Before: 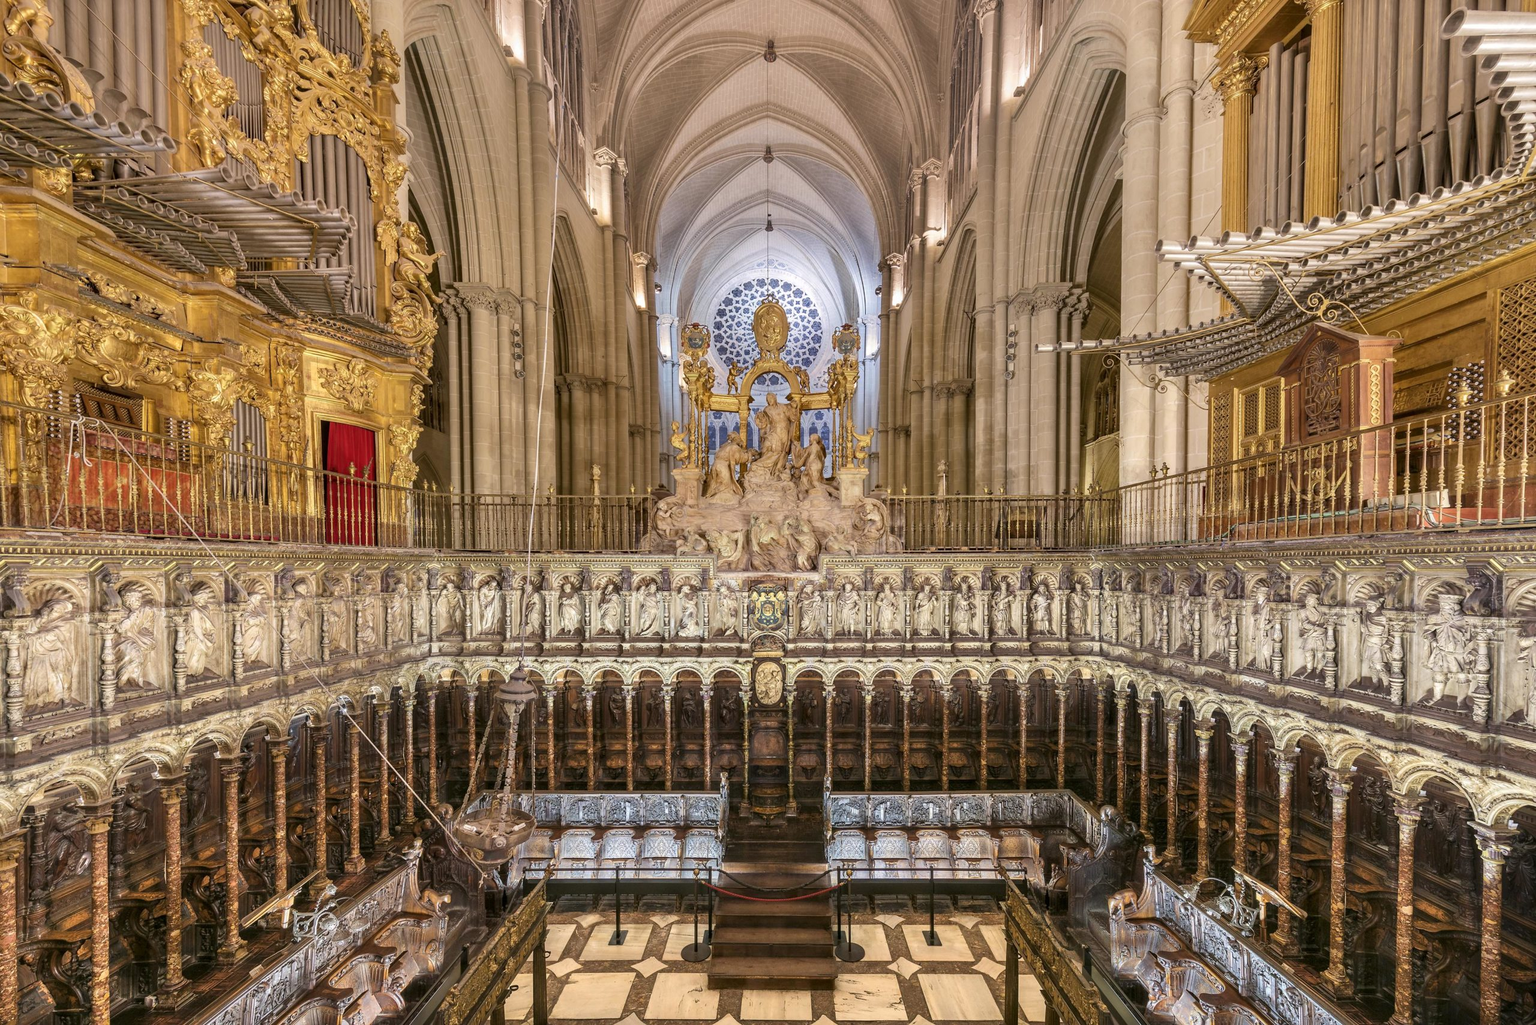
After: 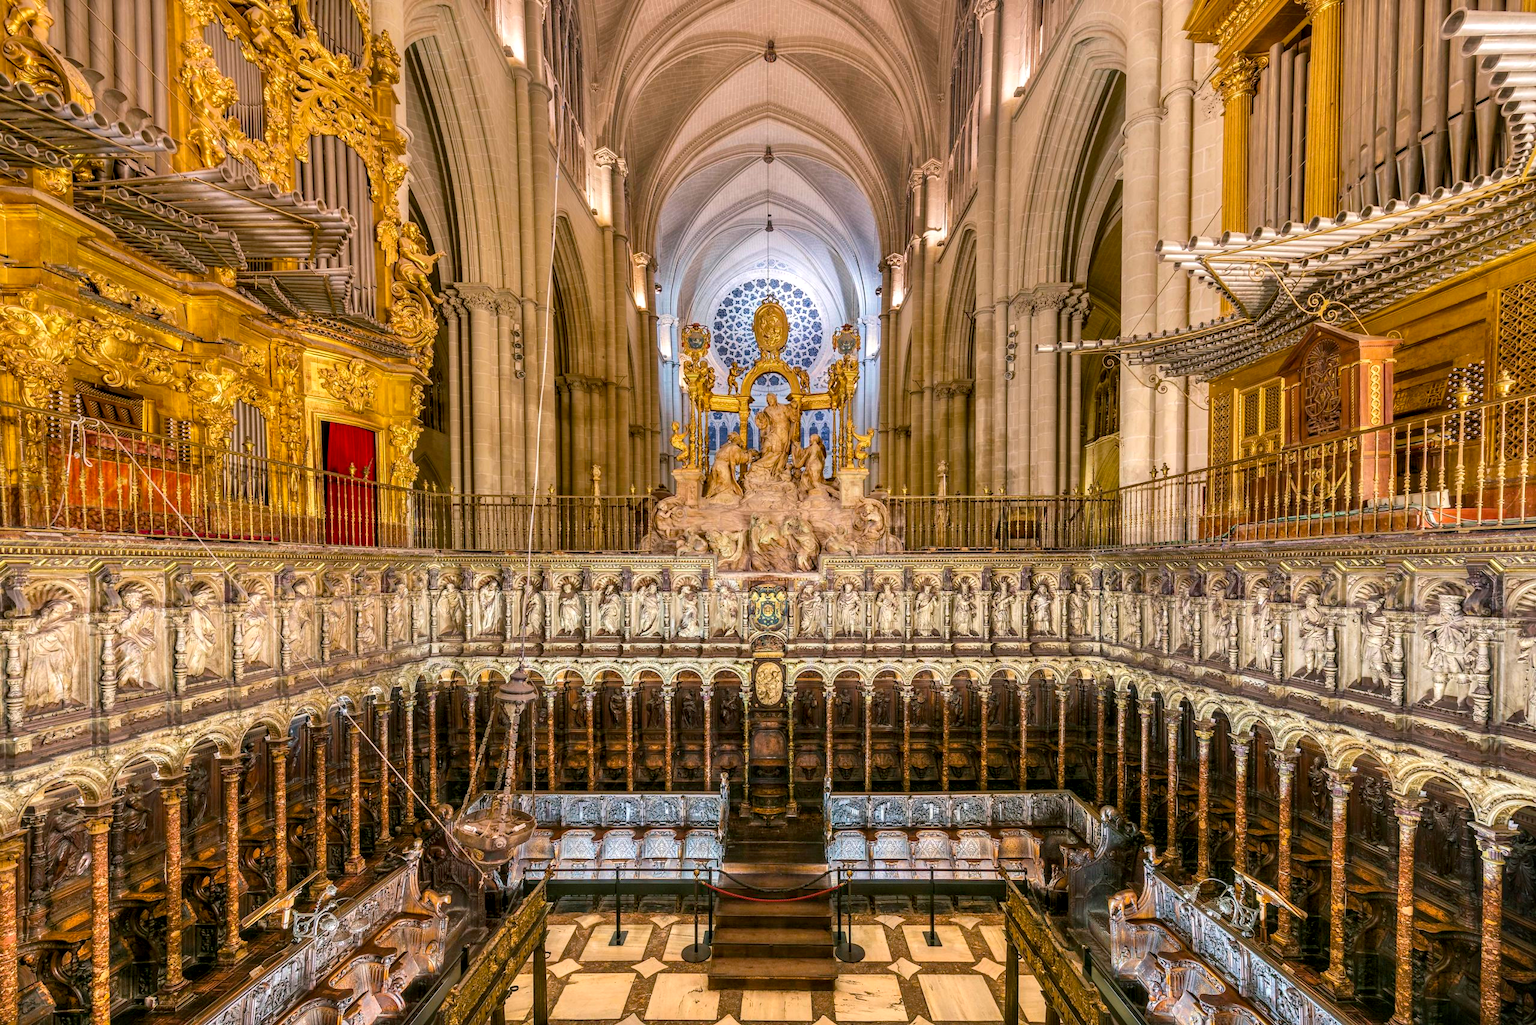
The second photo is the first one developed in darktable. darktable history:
local contrast: on, module defaults
color balance rgb: shadows lift › luminance -7.565%, shadows lift › chroma 2.394%, shadows lift › hue 165.13°, perceptual saturation grading › global saturation 30.344%
